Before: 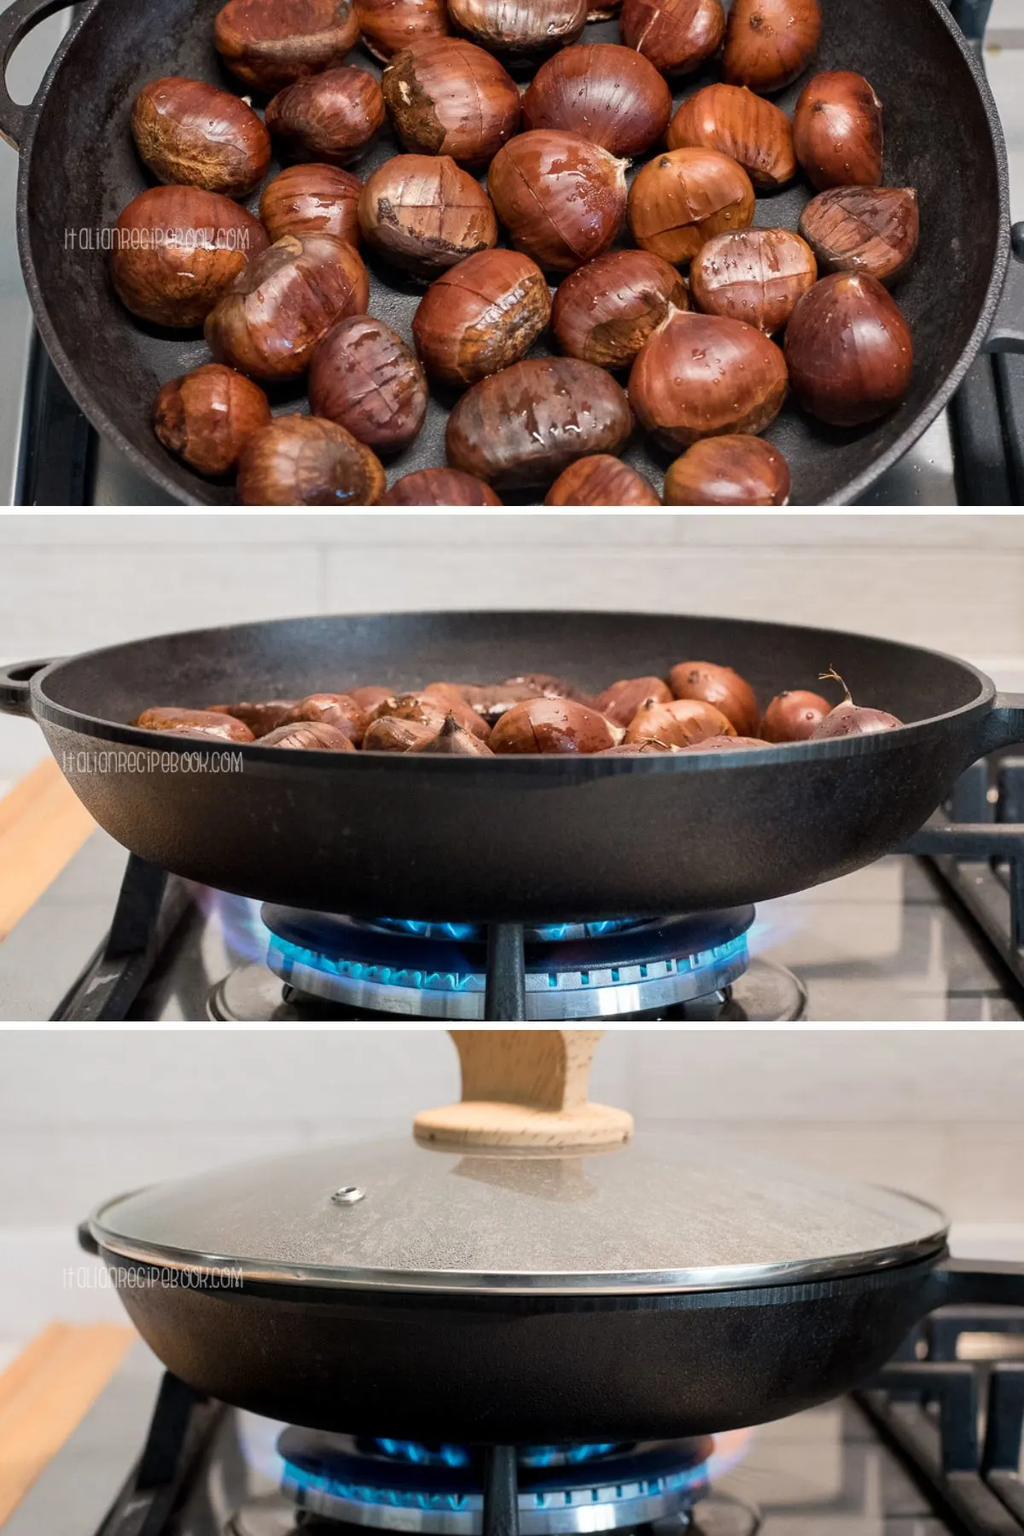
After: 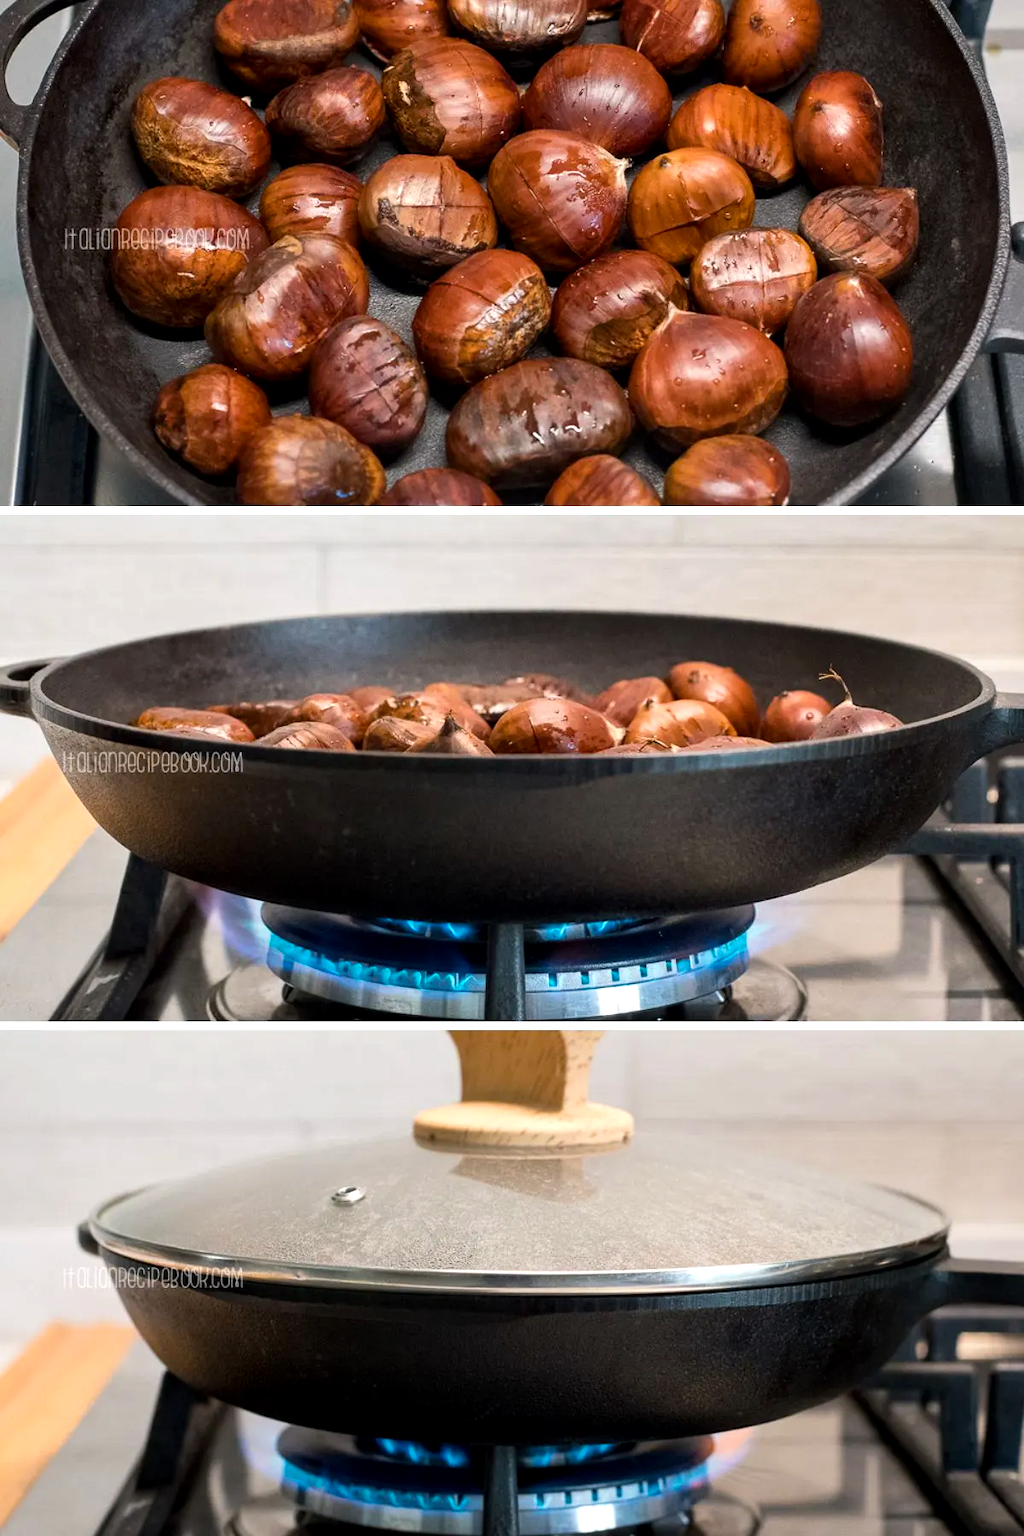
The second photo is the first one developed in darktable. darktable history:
color balance rgb: shadows lift › luminance -9.99%, shadows lift › chroma 0.776%, shadows lift › hue 112.18°, highlights gain › luminance 17.356%, perceptual saturation grading › global saturation 19.467%
local contrast: mode bilateral grid, contrast 20, coarseness 50, detail 120%, midtone range 0.2
